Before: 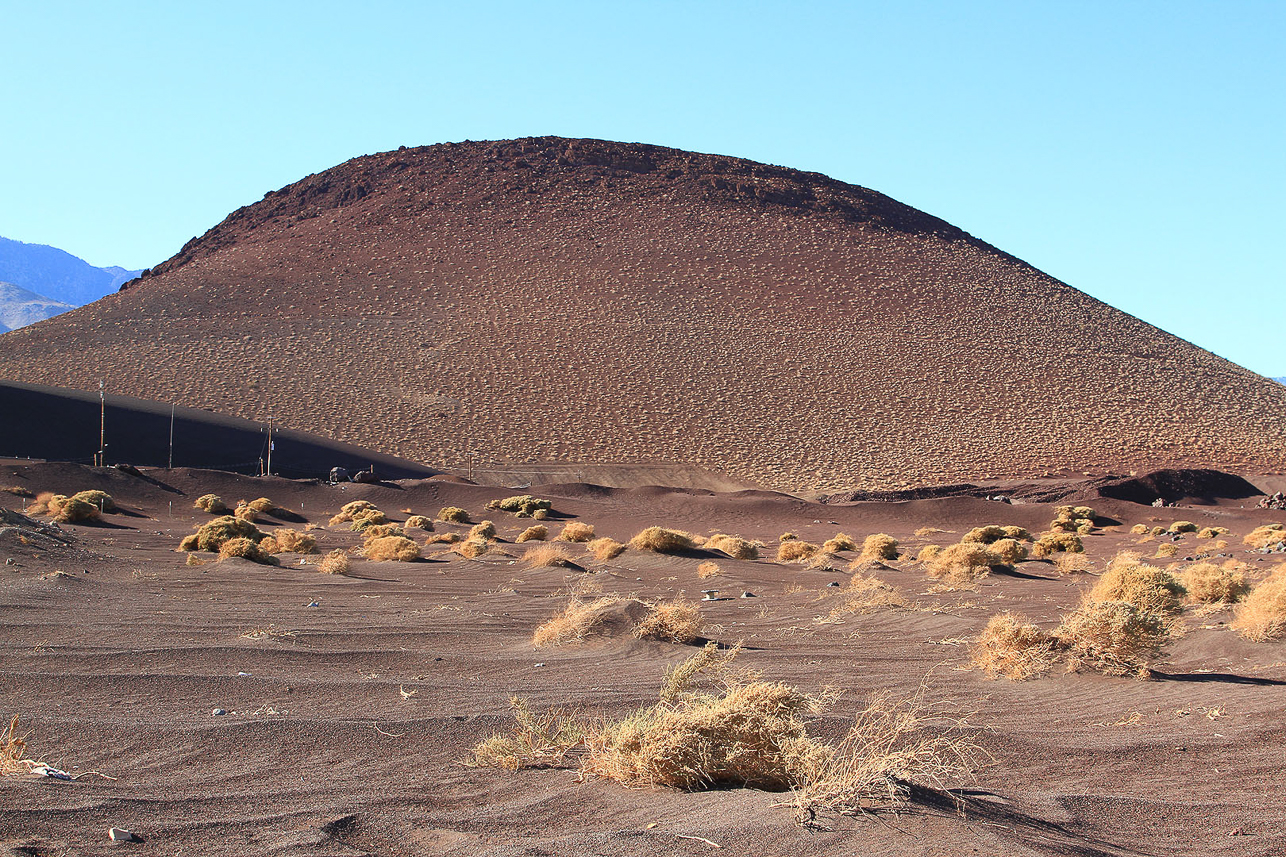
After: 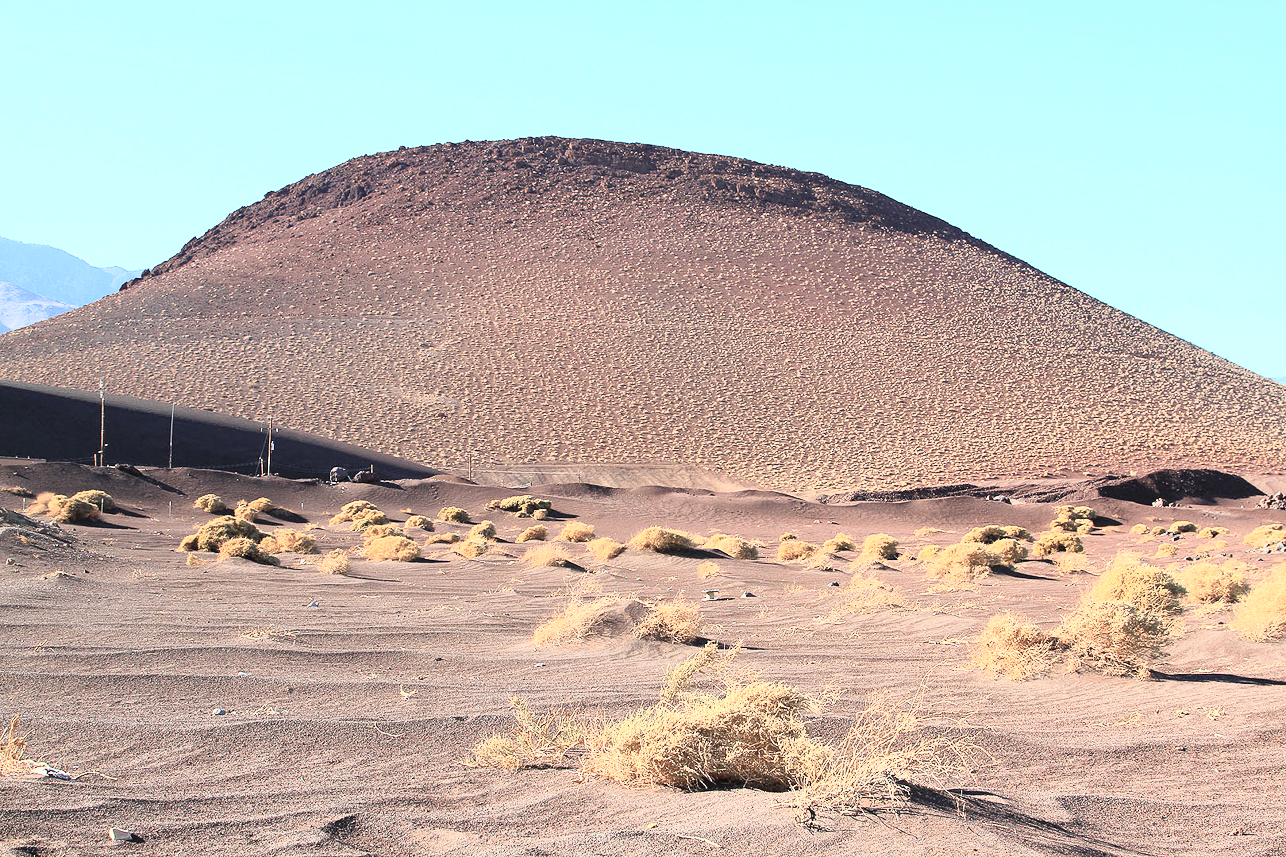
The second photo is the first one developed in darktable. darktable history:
tone curve: curves: ch0 [(0, 0) (0.003, 0.003) (0.011, 0.012) (0.025, 0.028) (0.044, 0.049) (0.069, 0.091) (0.1, 0.144) (0.136, 0.21) (0.177, 0.277) (0.224, 0.352) (0.277, 0.433) (0.335, 0.523) (0.399, 0.613) (0.468, 0.702) (0.543, 0.79) (0.623, 0.867) (0.709, 0.916) (0.801, 0.946) (0.898, 0.972) (1, 1)], color space Lab, independent channels, preserve colors none
